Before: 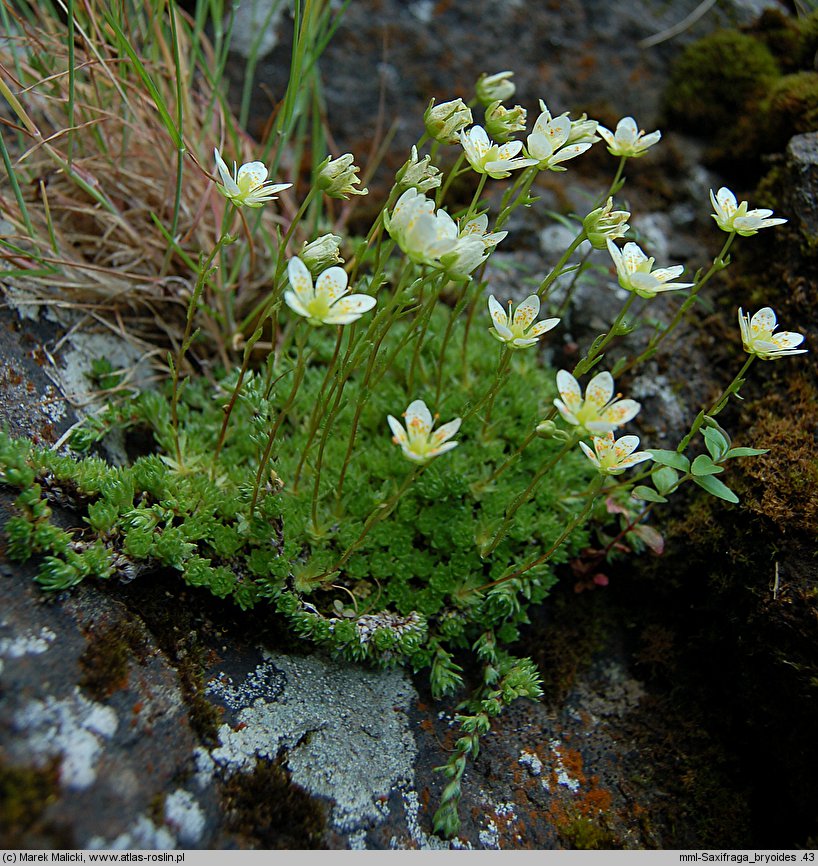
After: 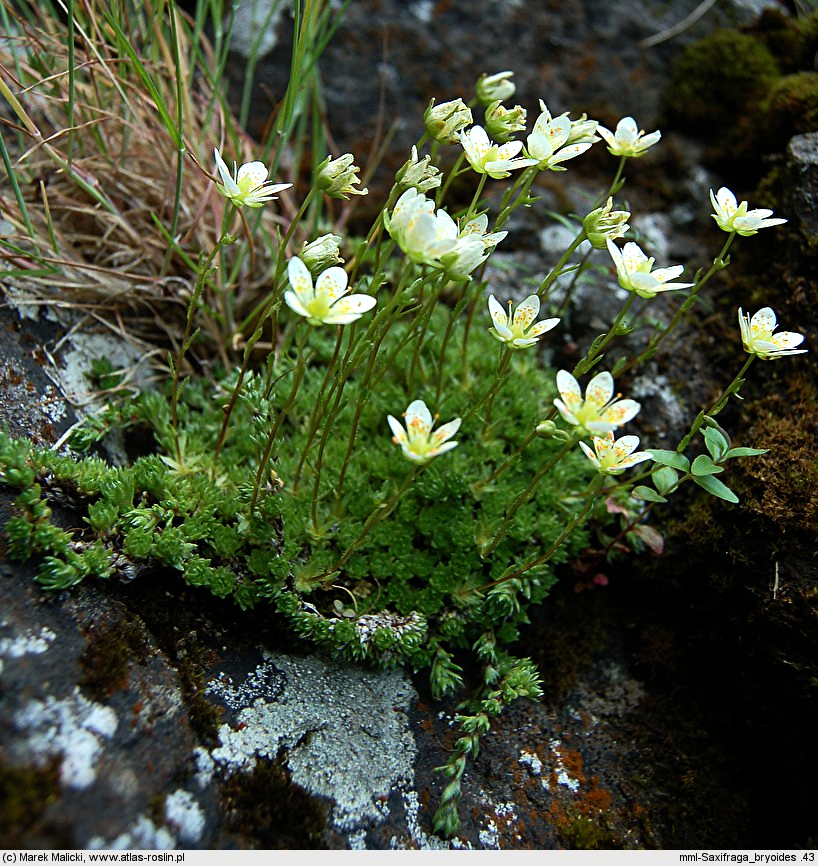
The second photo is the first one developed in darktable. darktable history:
tone equalizer: -8 EV -0.75 EV, -7 EV -0.7 EV, -6 EV -0.6 EV, -5 EV -0.4 EV, -3 EV 0.4 EV, -2 EV 0.6 EV, -1 EV 0.7 EV, +0 EV 0.75 EV, edges refinement/feathering 500, mask exposure compensation -1.57 EV, preserve details no
